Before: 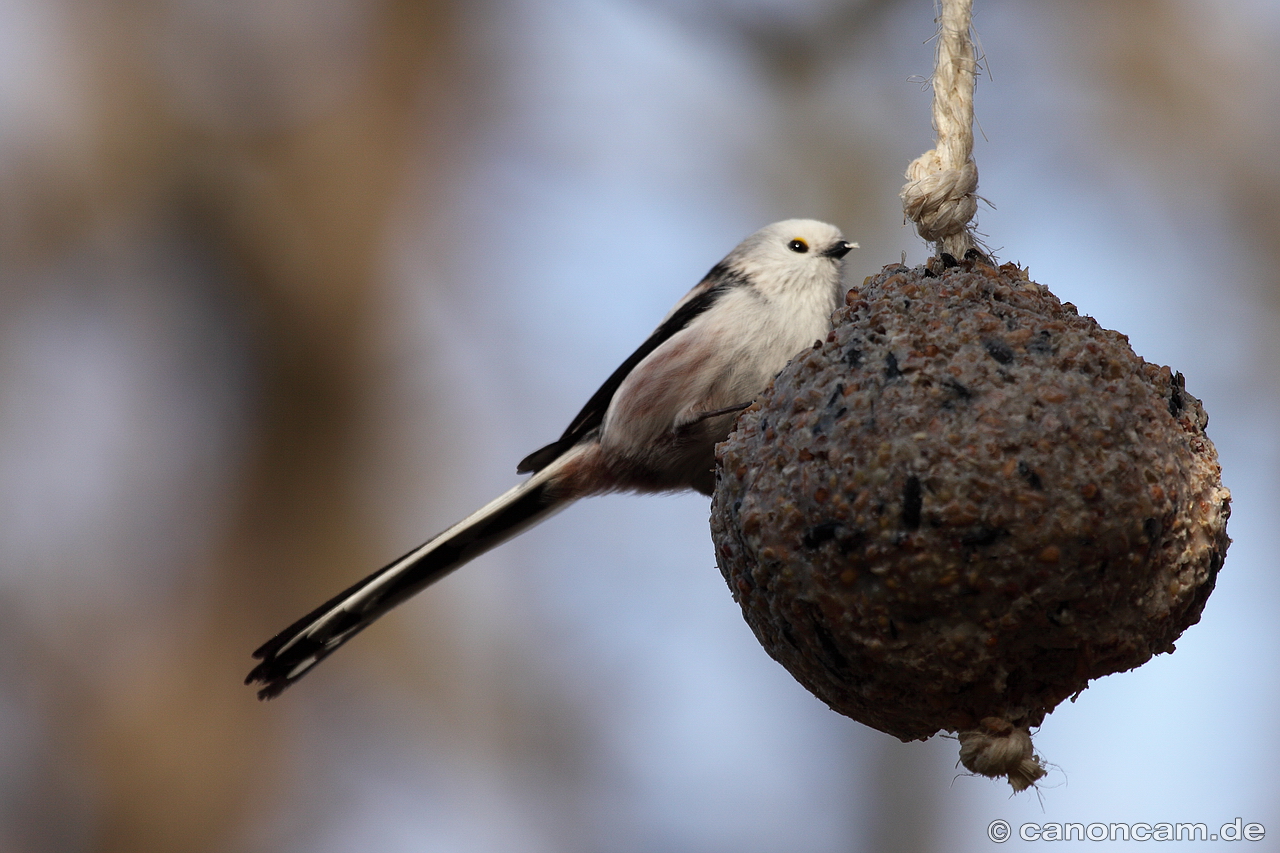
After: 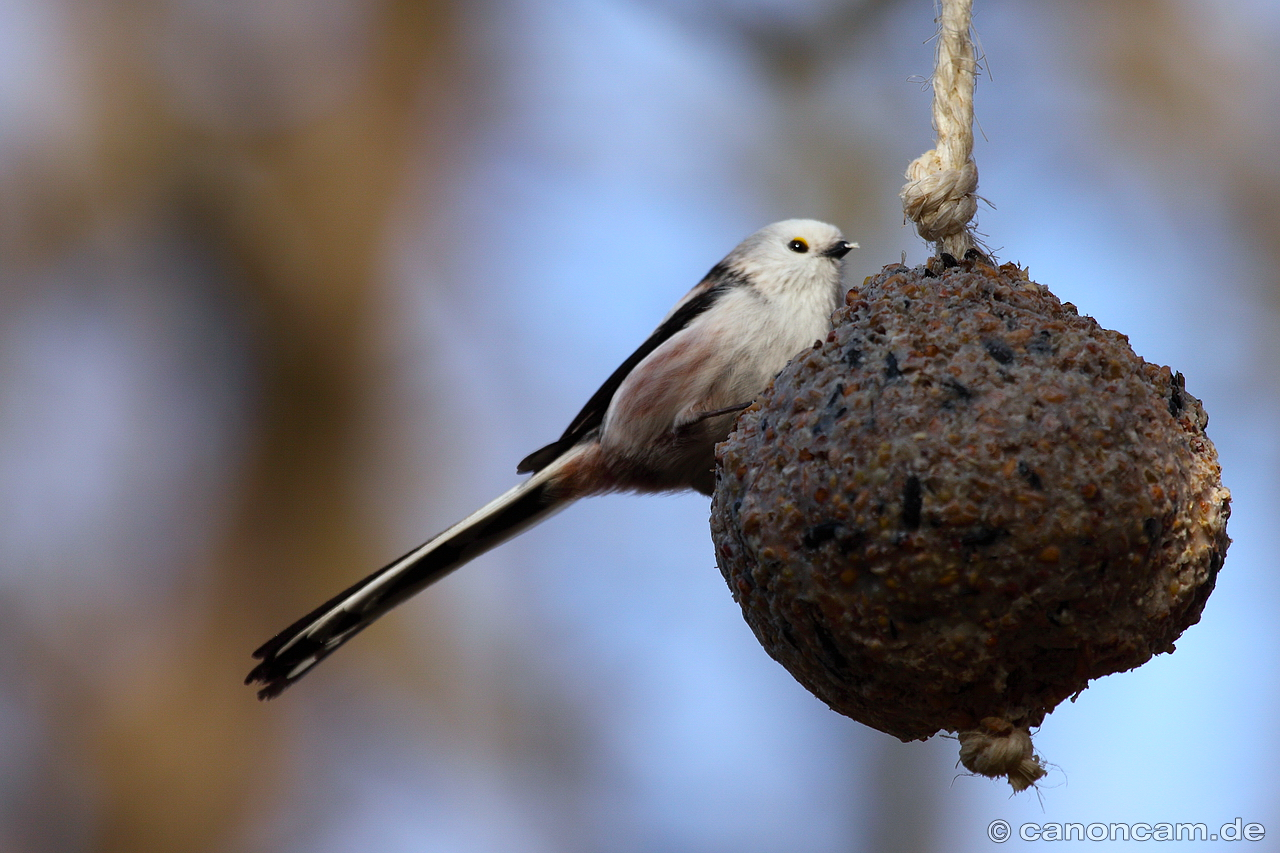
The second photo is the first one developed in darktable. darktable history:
white balance: red 0.967, blue 1.049
color balance rgb: perceptual saturation grading › global saturation 30%, global vibrance 20%
